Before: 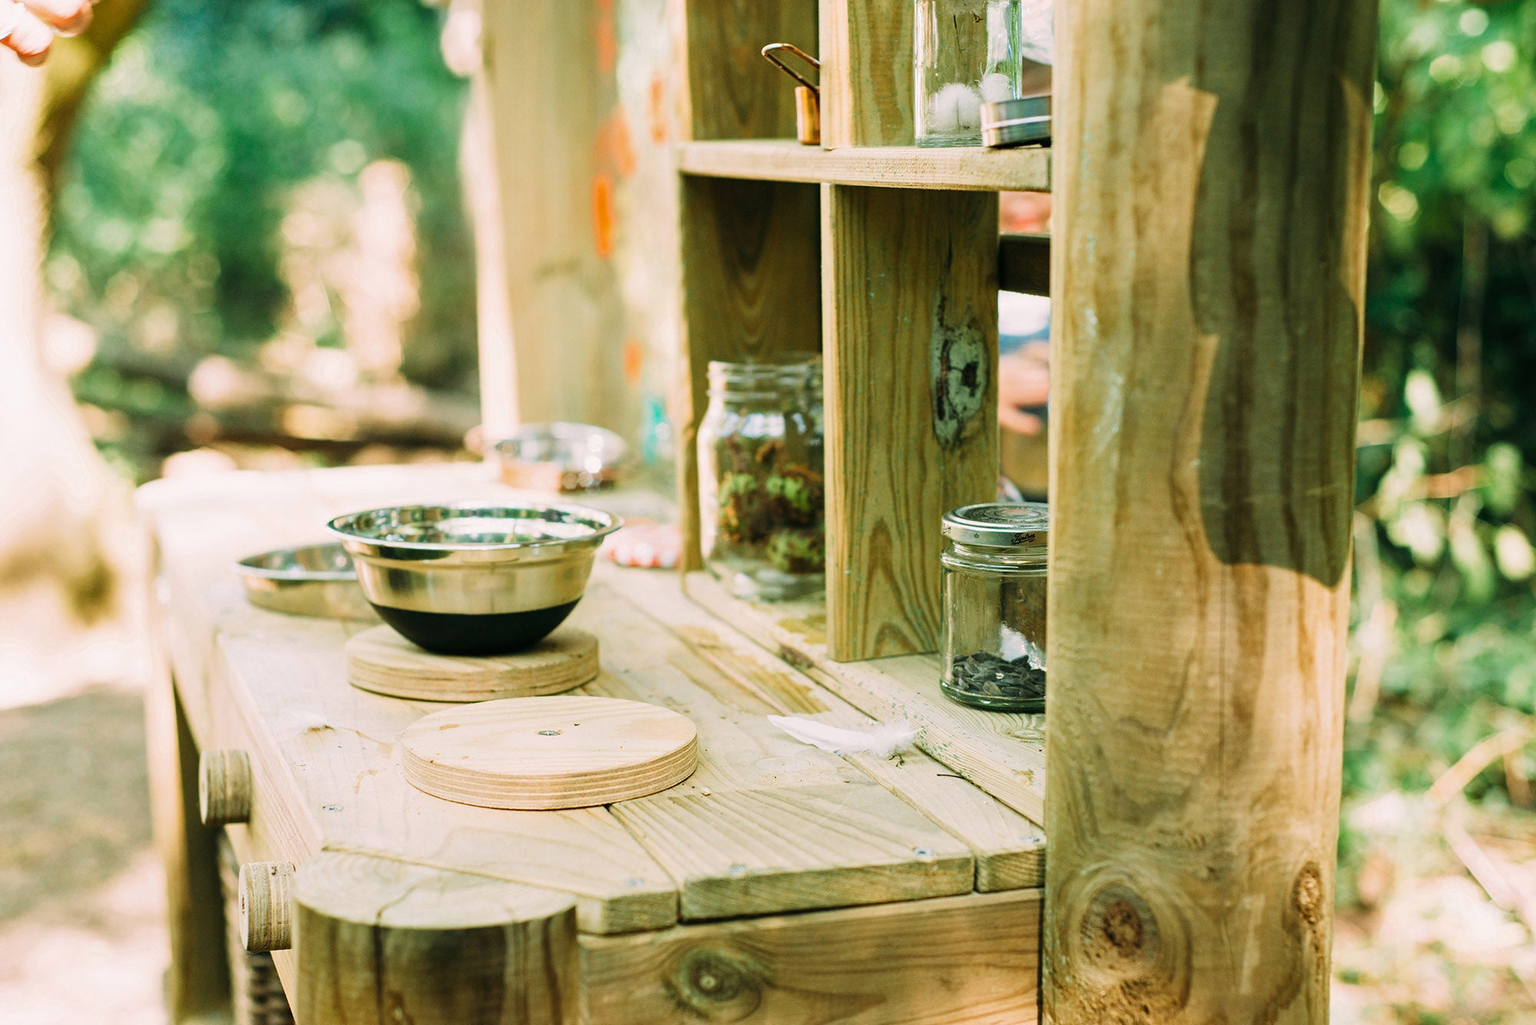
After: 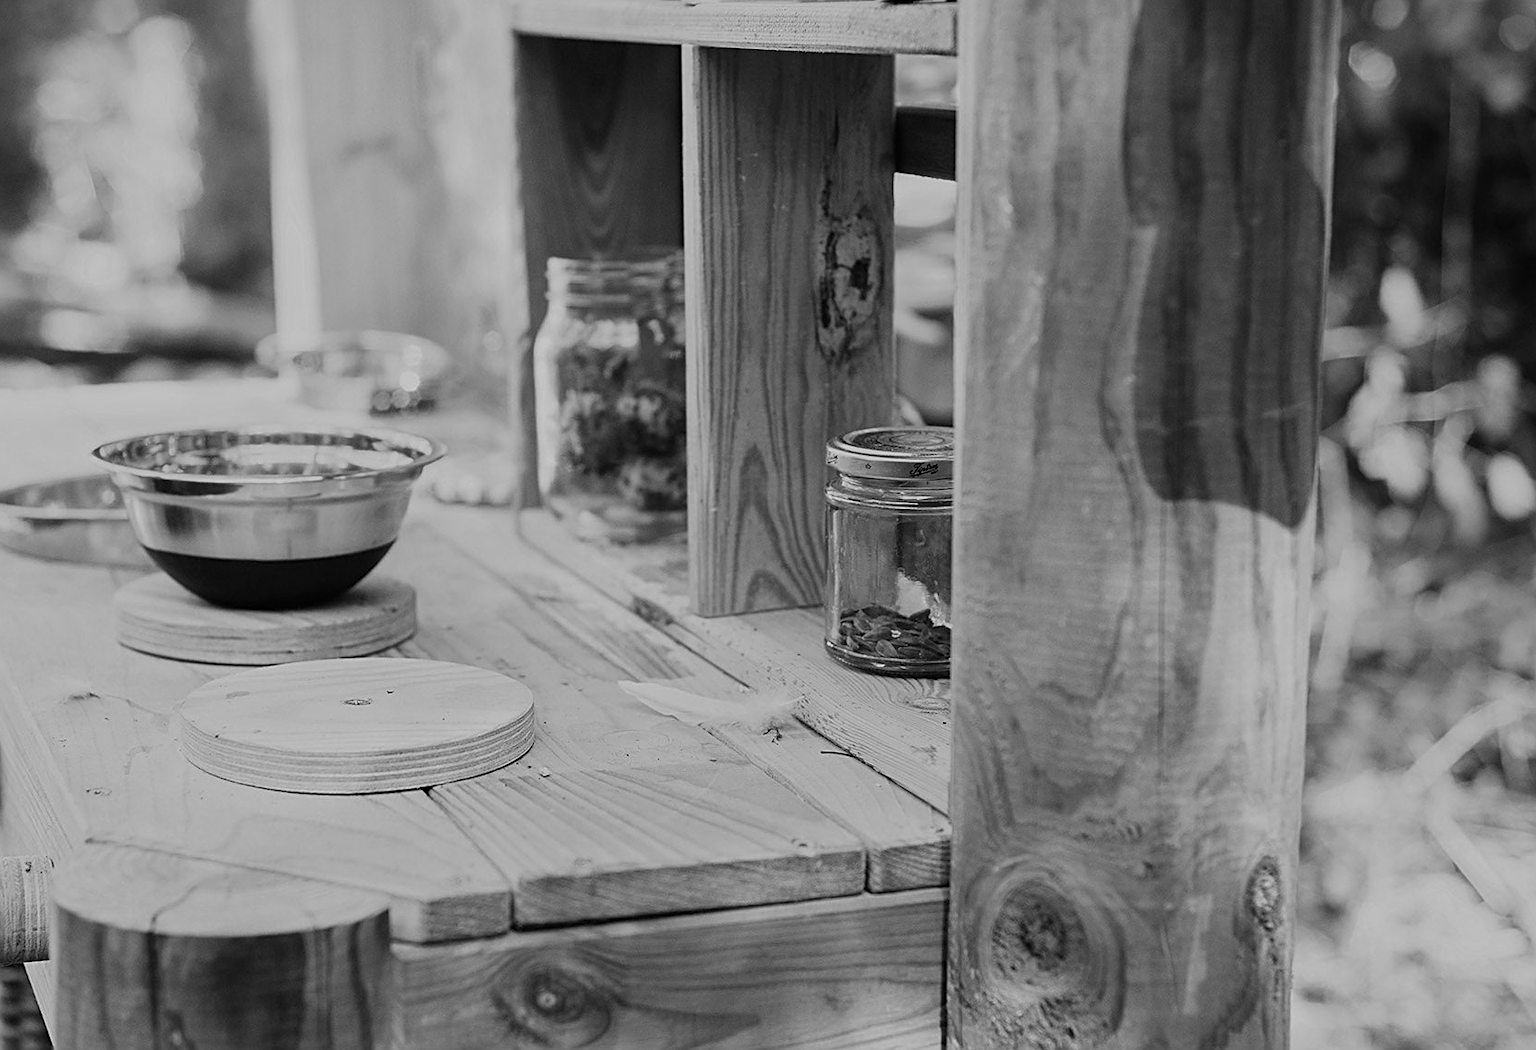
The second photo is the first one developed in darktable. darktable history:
sharpen: on, module defaults
crop: left 16.315%, top 14.246%
monochrome: a 79.32, b 81.83, size 1.1
